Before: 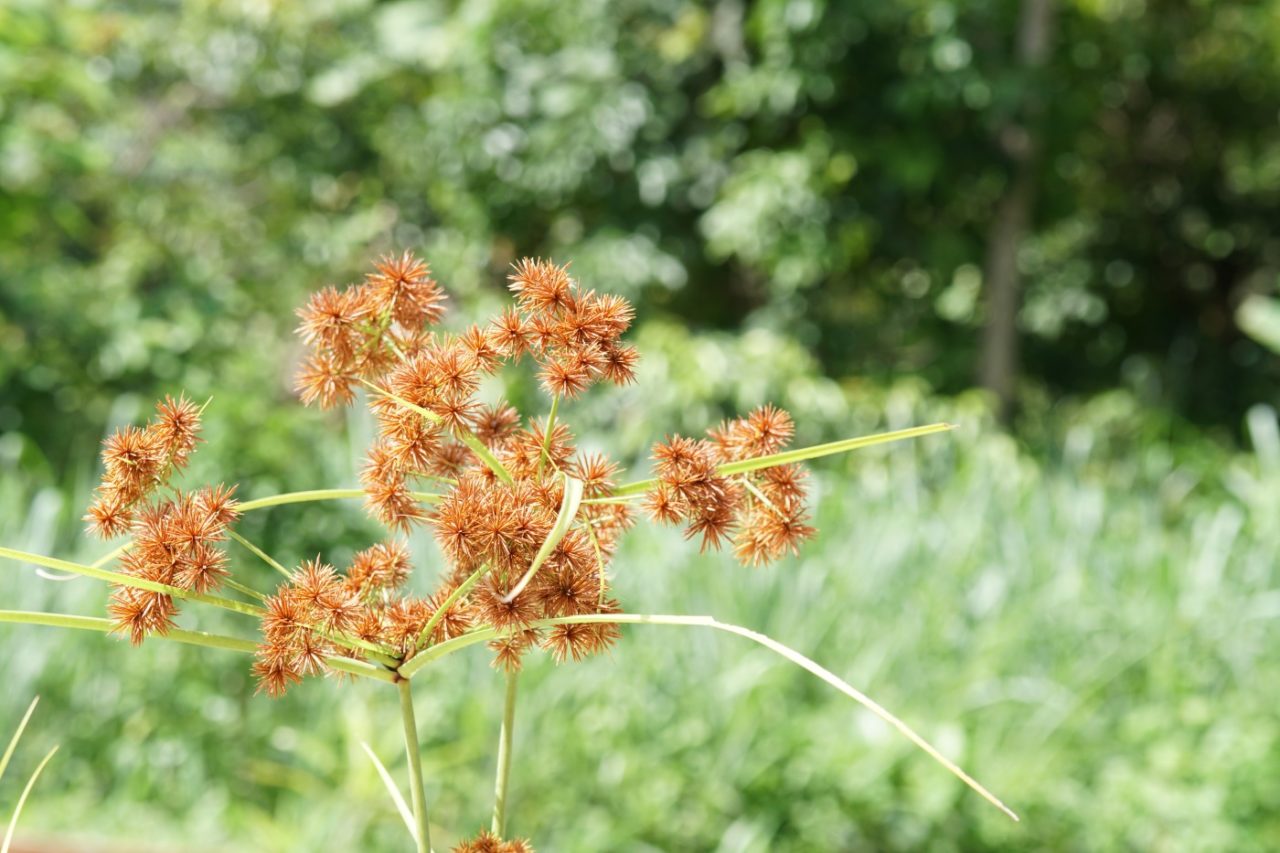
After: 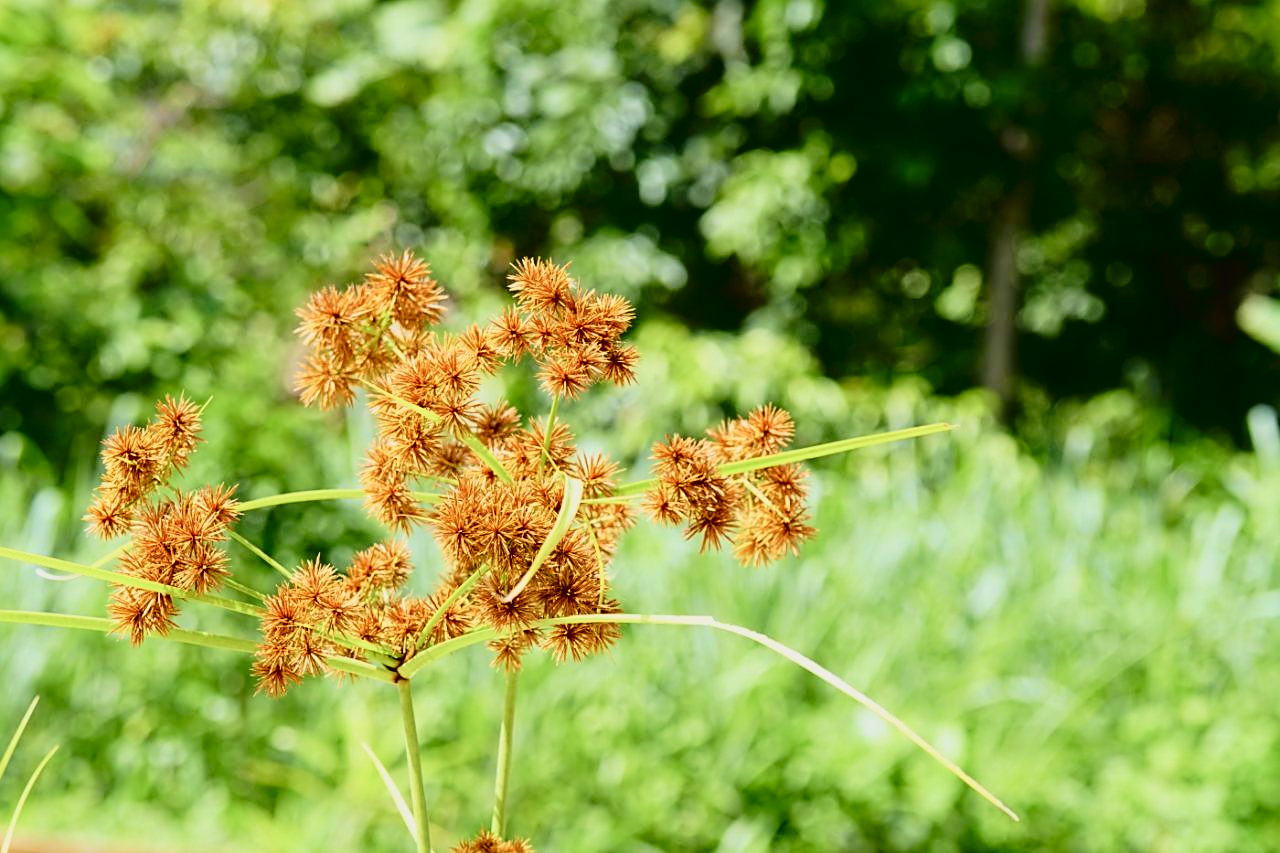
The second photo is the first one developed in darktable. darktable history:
sharpen: on, module defaults
exposure: exposure -0.582 EV, compensate highlight preservation false
tone curve: curves: ch0 [(0, 0.022) (0.177, 0.086) (0.392, 0.438) (0.704, 0.844) (0.858, 0.938) (1, 0.981)]; ch1 [(0, 0) (0.402, 0.36) (0.476, 0.456) (0.498, 0.501) (0.518, 0.521) (0.58, 0.598) (0.619, 0.65) (0.692, 0.737) (1, 1)]; ch2 [(0, 0) (0.415, 0.438) (0.483, 0.499) (0.503, 0.507) (0.526, 0.537) (0.563, 0.624) (0.626, 0.714) (0.699, 0.753) (0.997, 0.858)], color space Lab, independent channels
